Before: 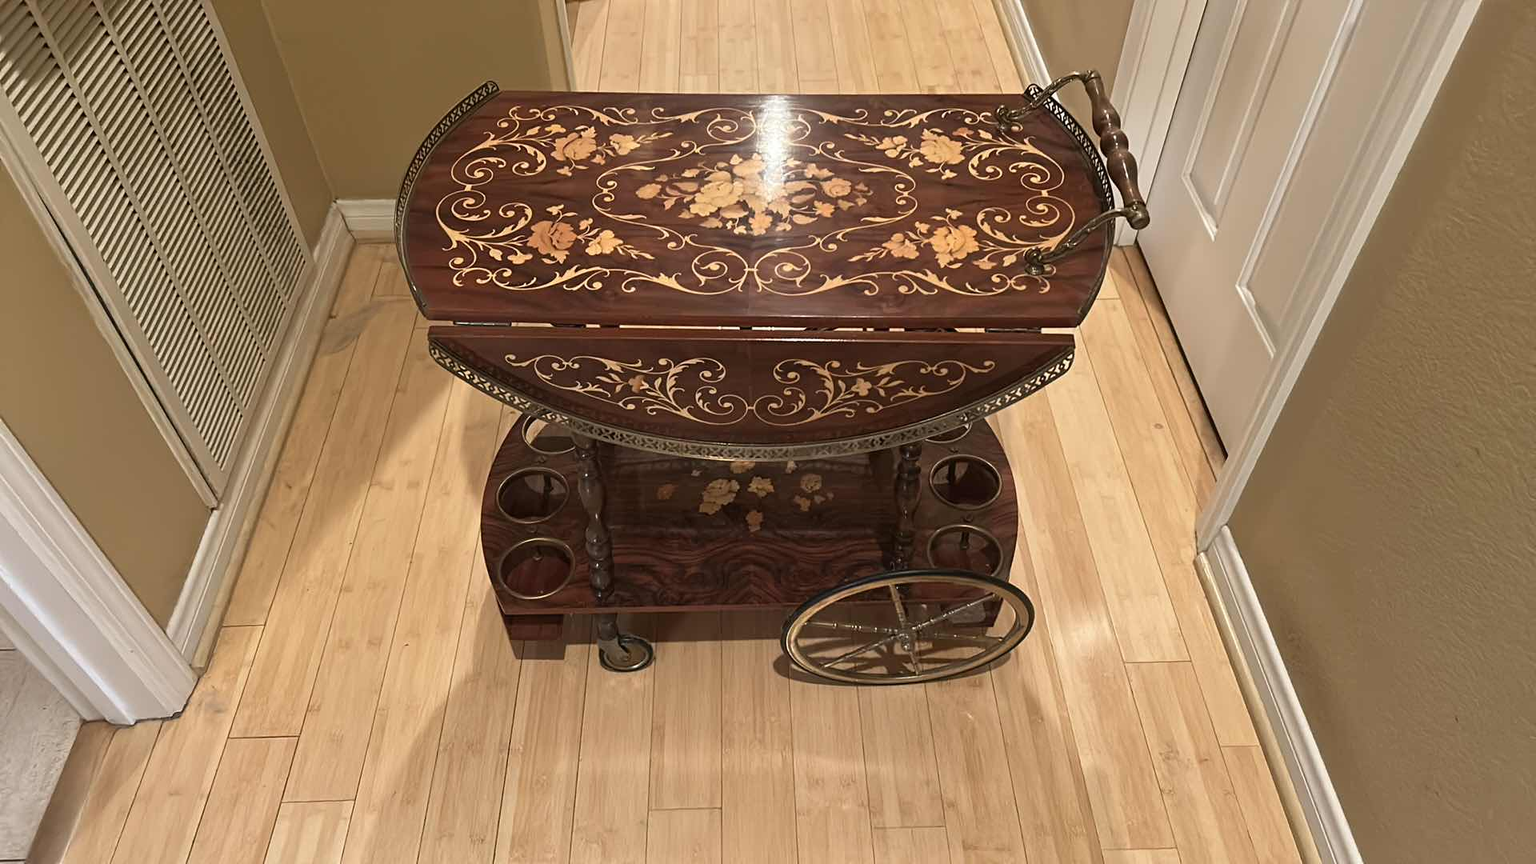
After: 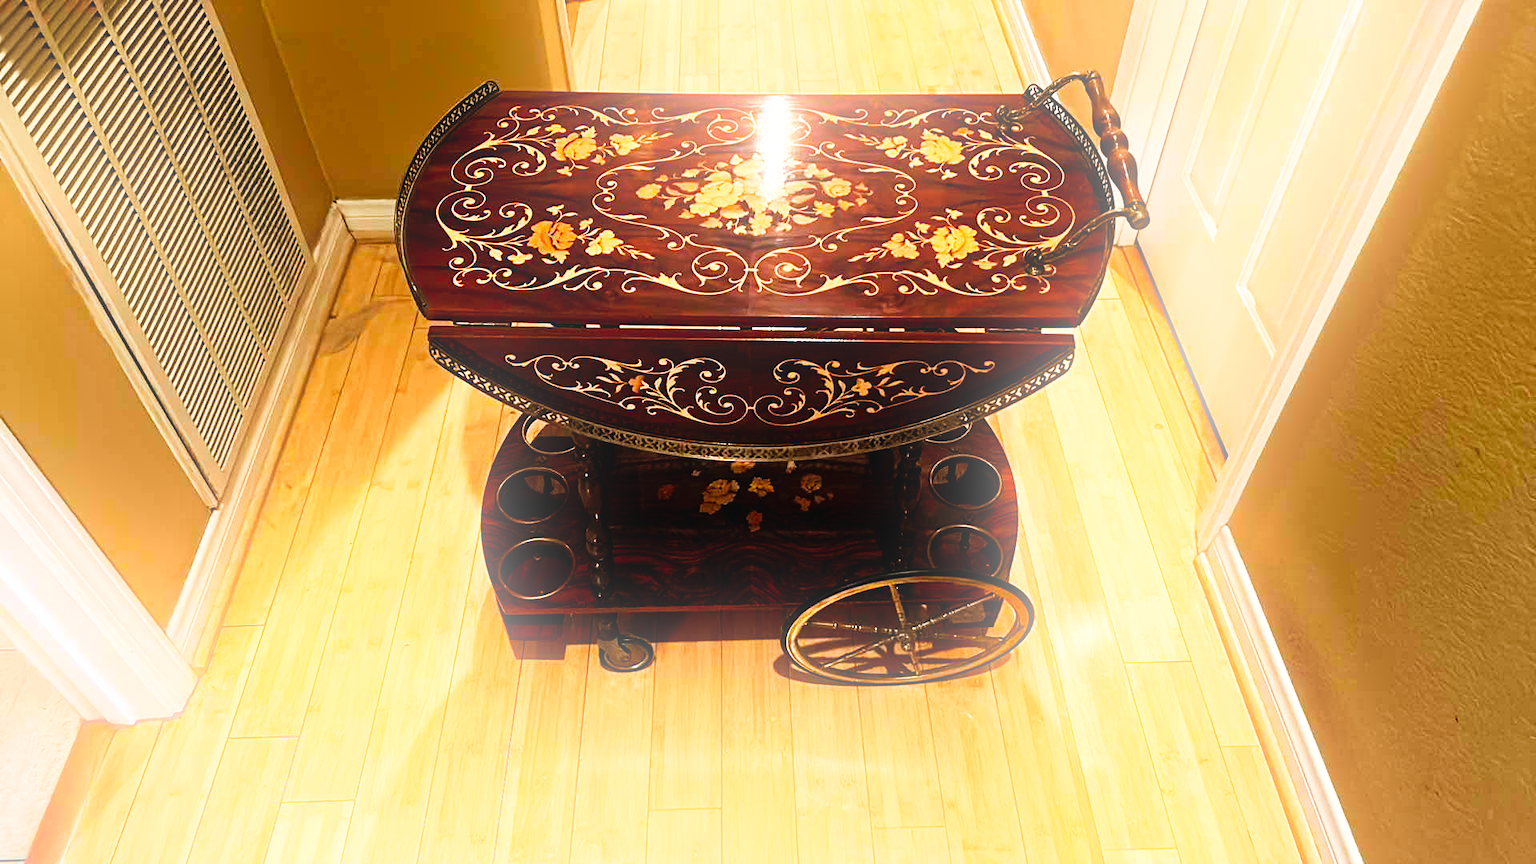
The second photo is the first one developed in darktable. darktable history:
bloom: threshold 82.5%, strength 16.25%
tone curve: curves: ch0 [(0, 0) (0.003, 0.002) (0.011, 0.002) (0.025, 0.002) (0.044, 0.002) (0.069, 0.002) (0.1, 0.003) (0.136, 0.008) (0.177, 0.03) (0.224, 0.058) (0.277, 0.139) (0.335, 0.233) (0.399, 0.363) (0.468, 0.506) (0.543, 0.649) (0.623, 0.781) (0.709, 0.88) (0.801, 0.956) (0.898, 0.994) (1, 1)], preserve colors none
